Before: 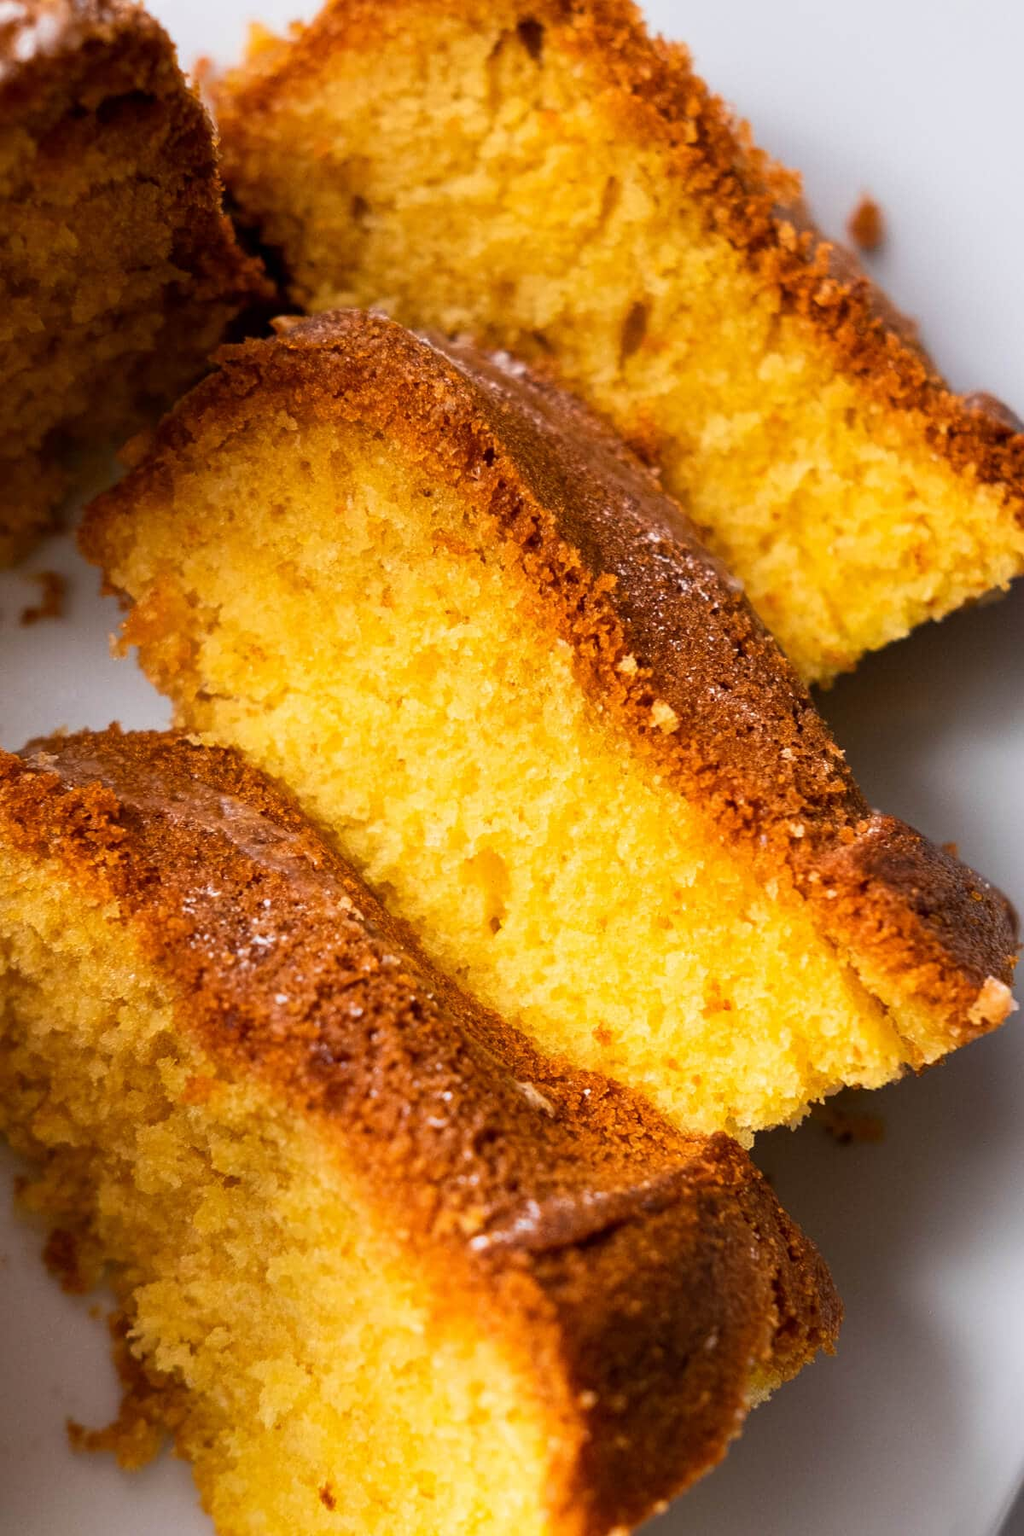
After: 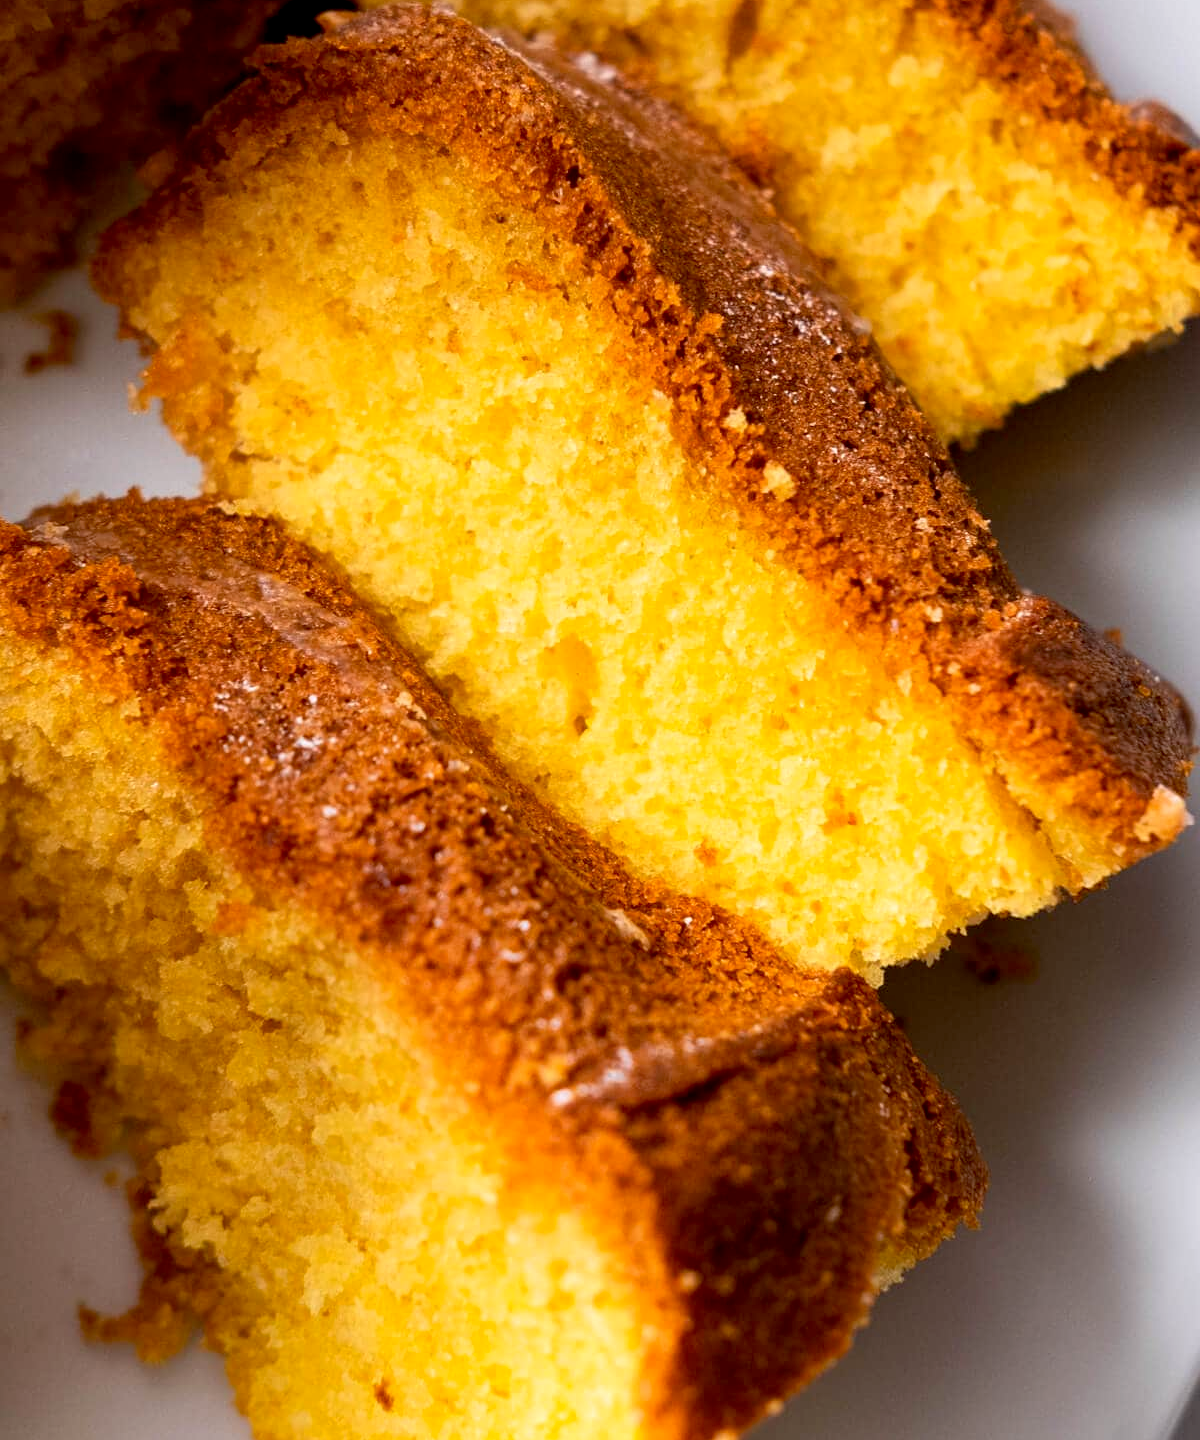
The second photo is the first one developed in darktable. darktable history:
crop and rotate: top 19.957%
exposure: black level correction 0.007, exposure 0.089 EV, compensate highlight preservation false
